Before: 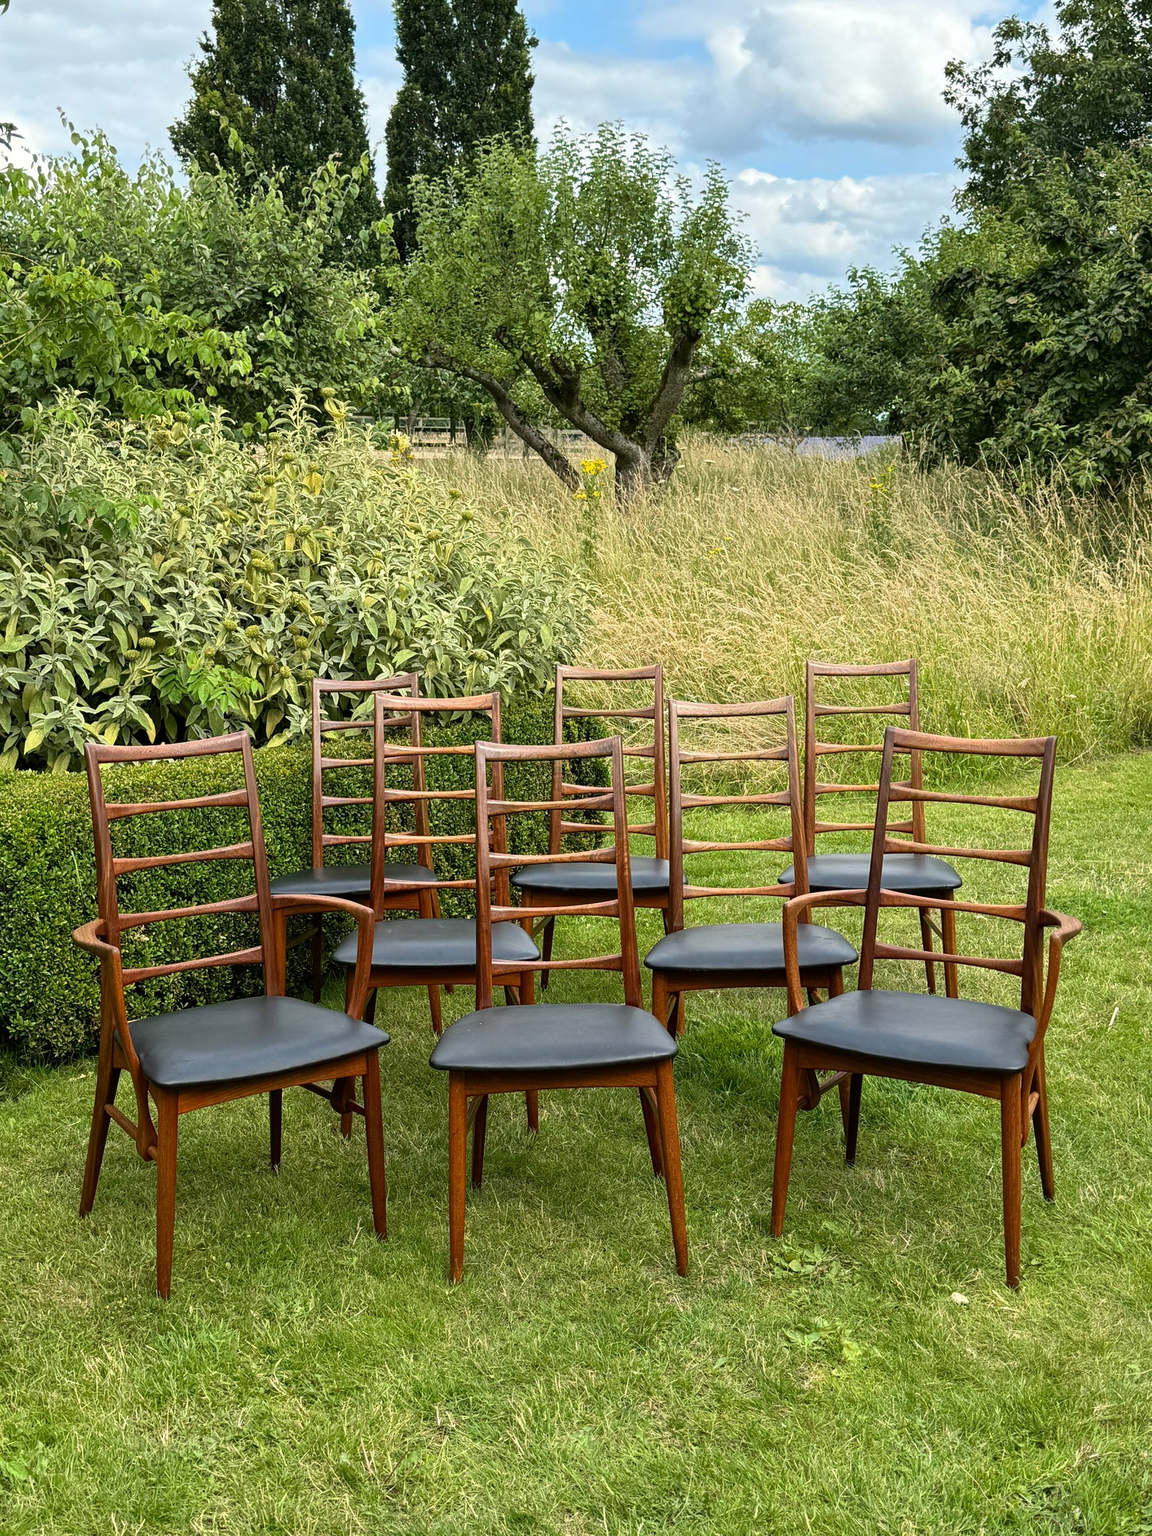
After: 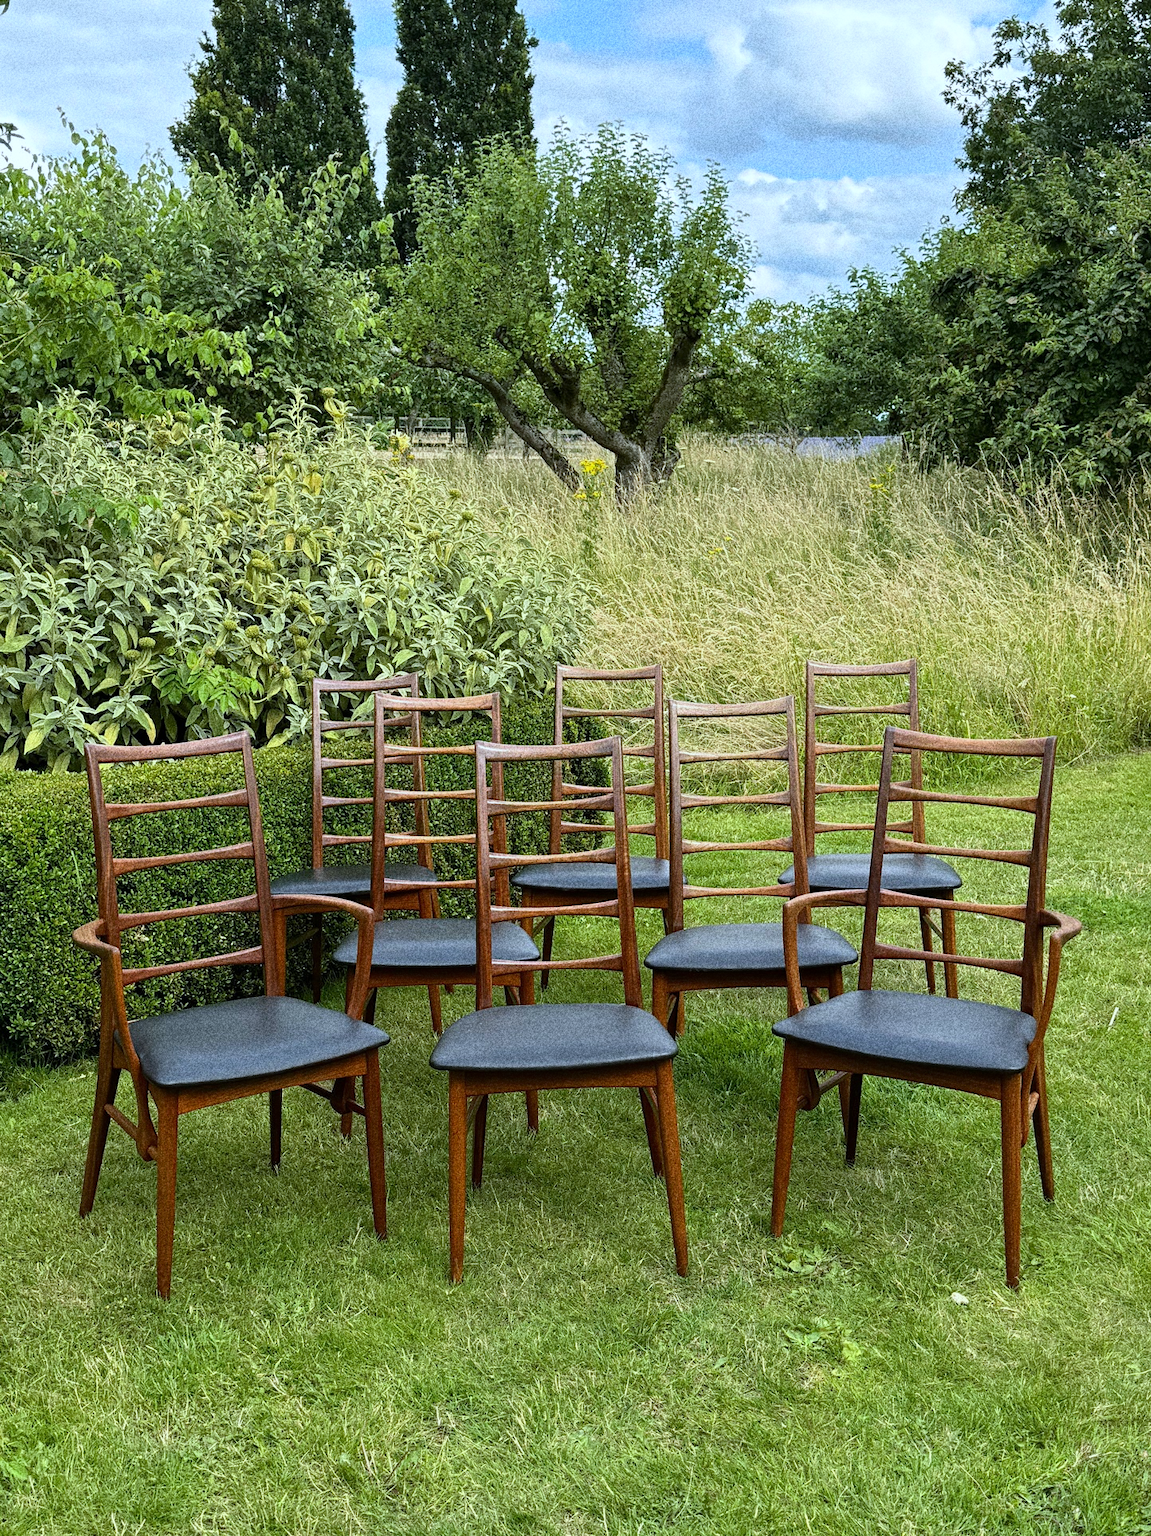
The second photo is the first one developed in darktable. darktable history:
white balance: red 0.924, blue 1.095
grain: coarseness 10.62 ISO, strength 55.56%
